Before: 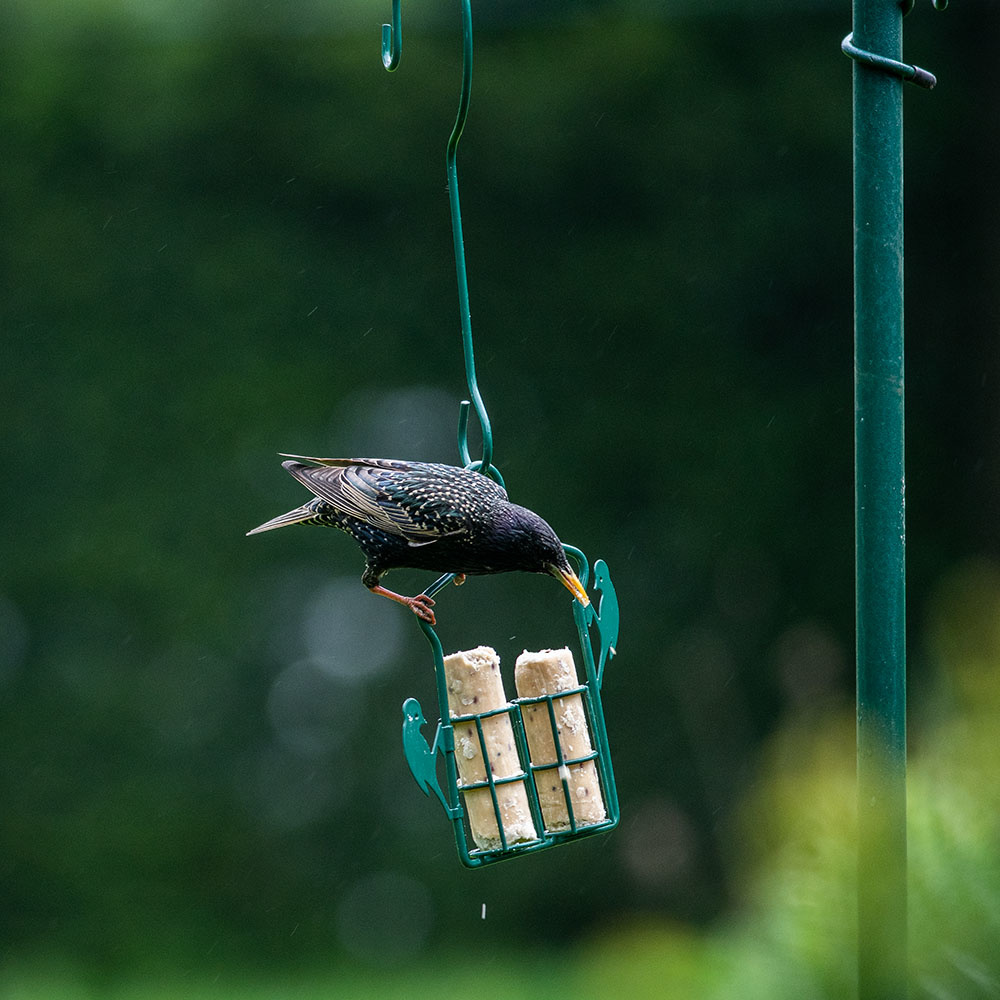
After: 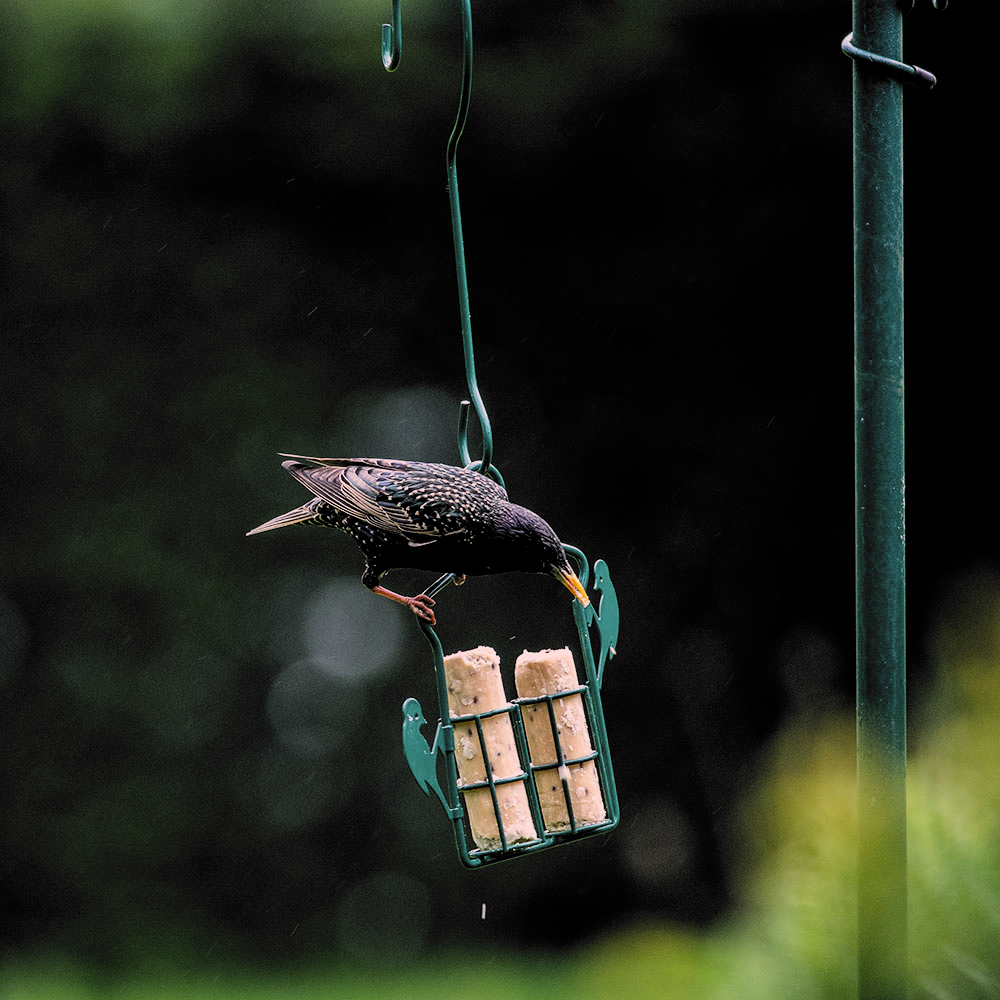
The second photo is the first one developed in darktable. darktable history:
filmic rgb: black relative exposure -5.05 EV, white relative exposure 3.52 EV, threshold 3.05 EV, hardness 3.17, contrast 1.189, highlights saturation mix -29.28%, color science v6 (2022), iterations of high-quality reconstruction 0, enable highlight reconstruction true
color correction: highlights a* 12.63, highlights b* 5.45
